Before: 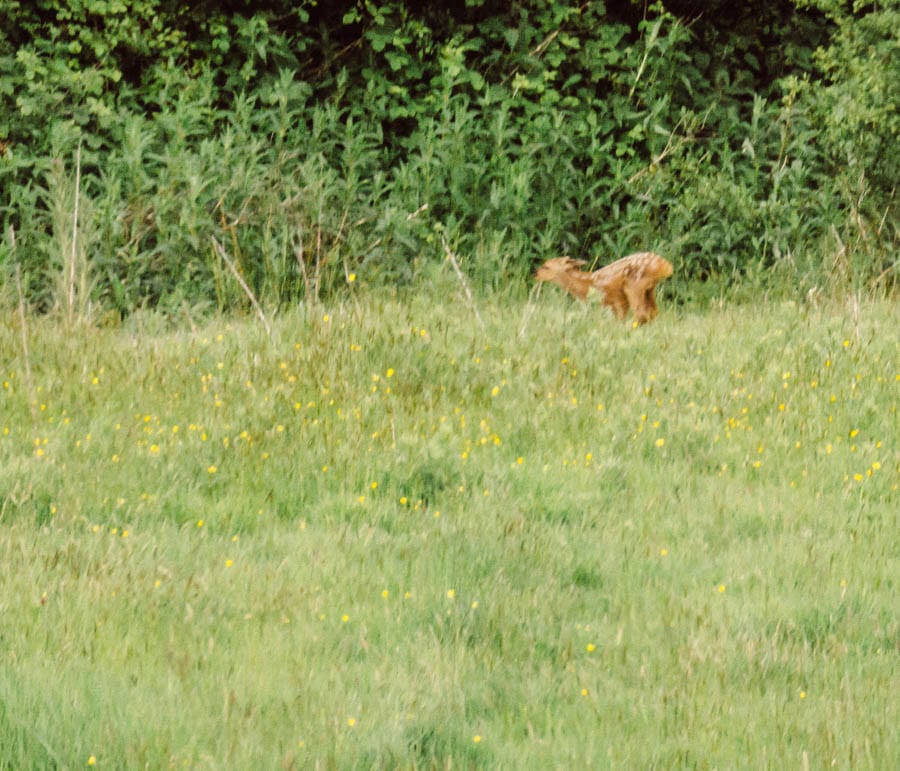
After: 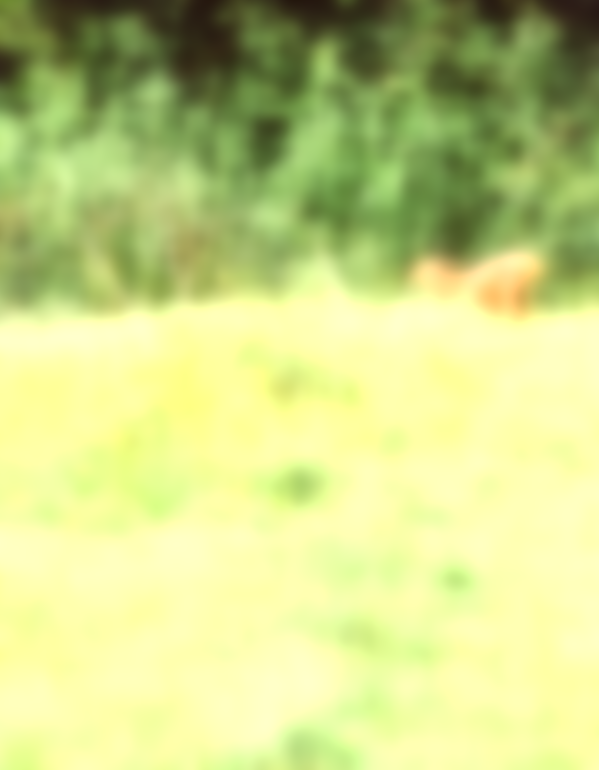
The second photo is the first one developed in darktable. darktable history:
exposure: black level correction 0, exposure 1.3 EV, compensate exposure bias true, compensate highlight preservation false
crop and rotate: left 14.292%, right 19.041%
shadows and highlights: shadows 30.86, highlights 0, soften with gaussian
local contrast: mode bilateral grid, contrast 25, coarseness 60, detail 151%, midtone range 0.2
lowpass: on, module defaults
